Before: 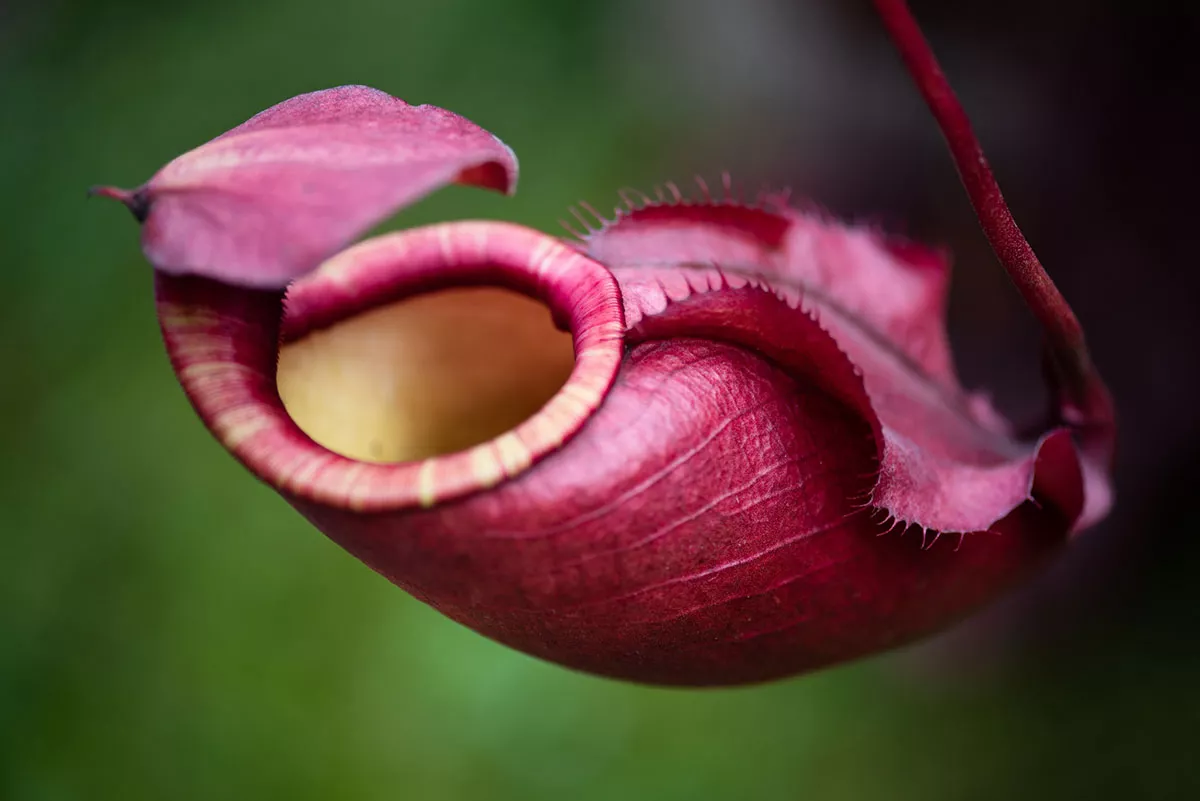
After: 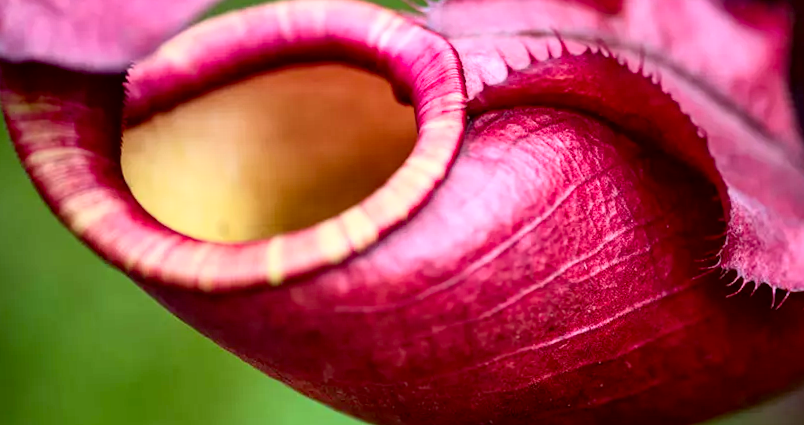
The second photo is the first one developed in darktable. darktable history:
exposure: black level correction 0.007, exposure 0.159 EV, compensate highlight preservation false
contrast brightness saturation: contrast 0.2, brightness 0.16, saturation 0.22
local contrast: on, module defaults
rotate and perspective: rotation -2.12°, lens shift (vertical) 0.009, lens shift (horizontal) -0.008, automatic cropping original format, crop left 0.036, crop right 0.964, crop top 0.05, crop bottom 0.959
crop: left 11.123%, top 27.61%, right 18.3%, bottom 17.034%
